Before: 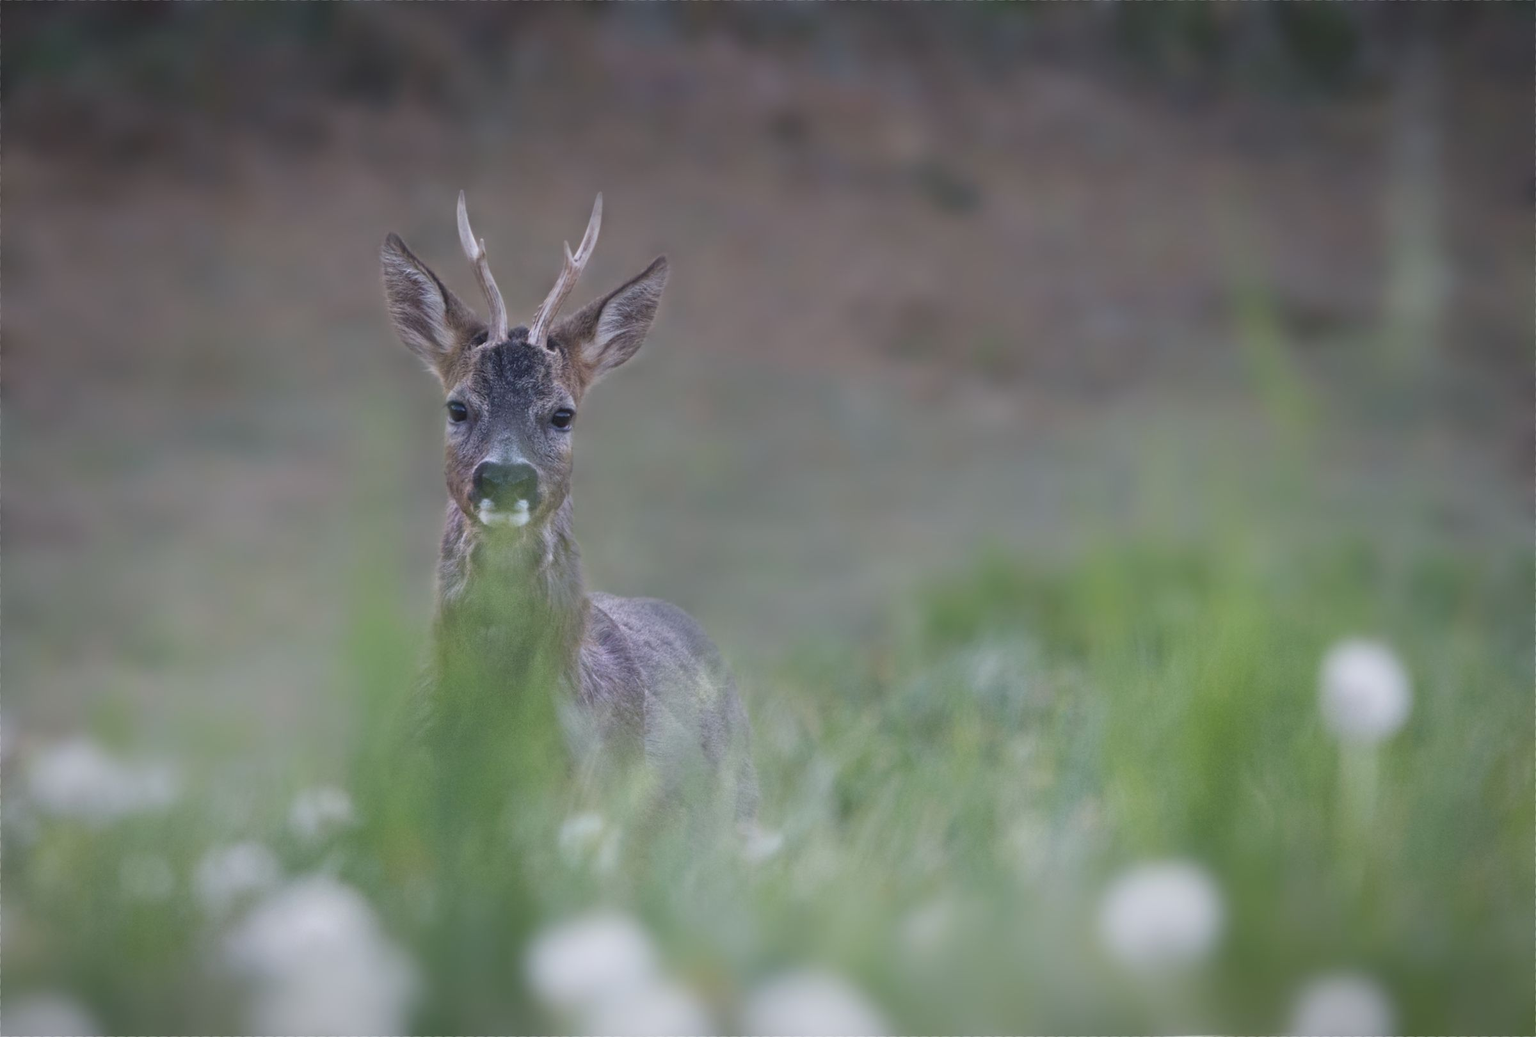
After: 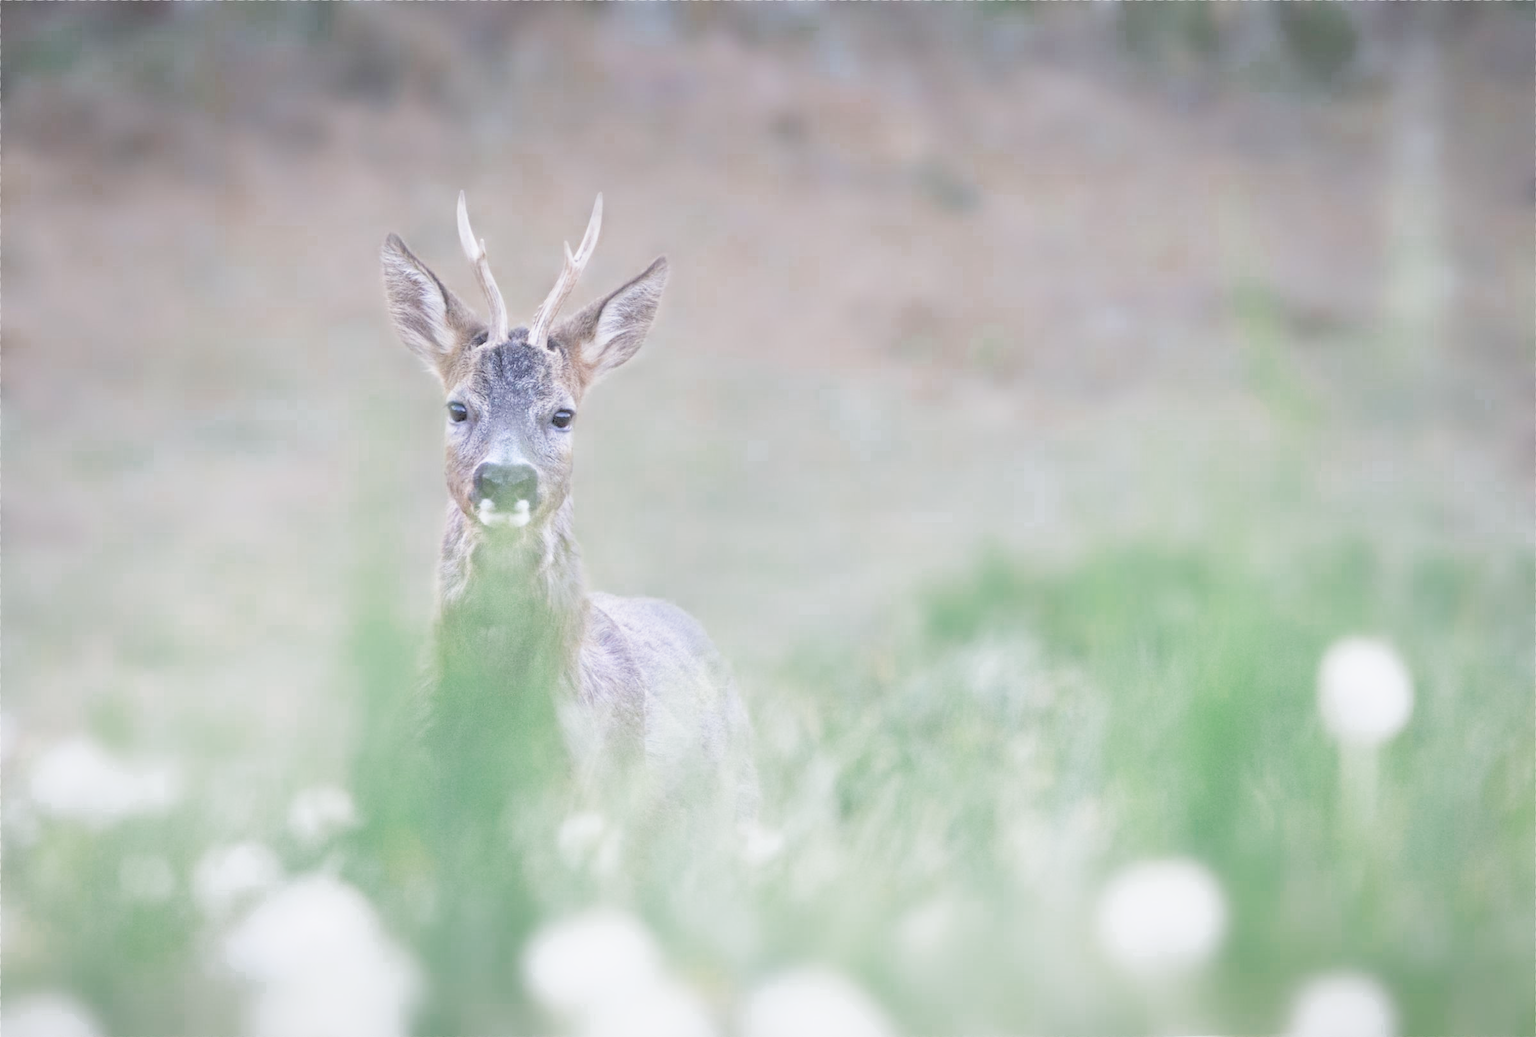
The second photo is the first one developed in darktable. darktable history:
exposure: black level correction 0, exposure 1.45 EV, compensate exposure bias true, compensate highlight preservation false
color zones: curves: ch0 [(0, 0.5) (0.125, 0.4) (0.25, 0.5) (0.375, 0.4) (0.5, 0.4) (0.625, 0.6) (0.75, 0.6) (0.875, 0.5)]; ch1 [(0, 0.35) (0.125, 0.45) (0.25, 0.35) (0.375, 0.35) (0.5, 0.35) (0.625, 0.35) (0.75, 0.45) (0.875, 0.35)]; ch2 [(0, 0.6) (0.125, 0.5) (0.25, 0.5) (0.375, 0.6) (0.5, 0.6) (0.625, 0.5) (0.75, 0.5) (0.875, 0.5)]
rgb levels: levels [[0.027, 0.429, 0.996], [0, 0.5, 1], [0, 0.5, 1]]
sigmoid: contrast 1.22, skew 0.65
